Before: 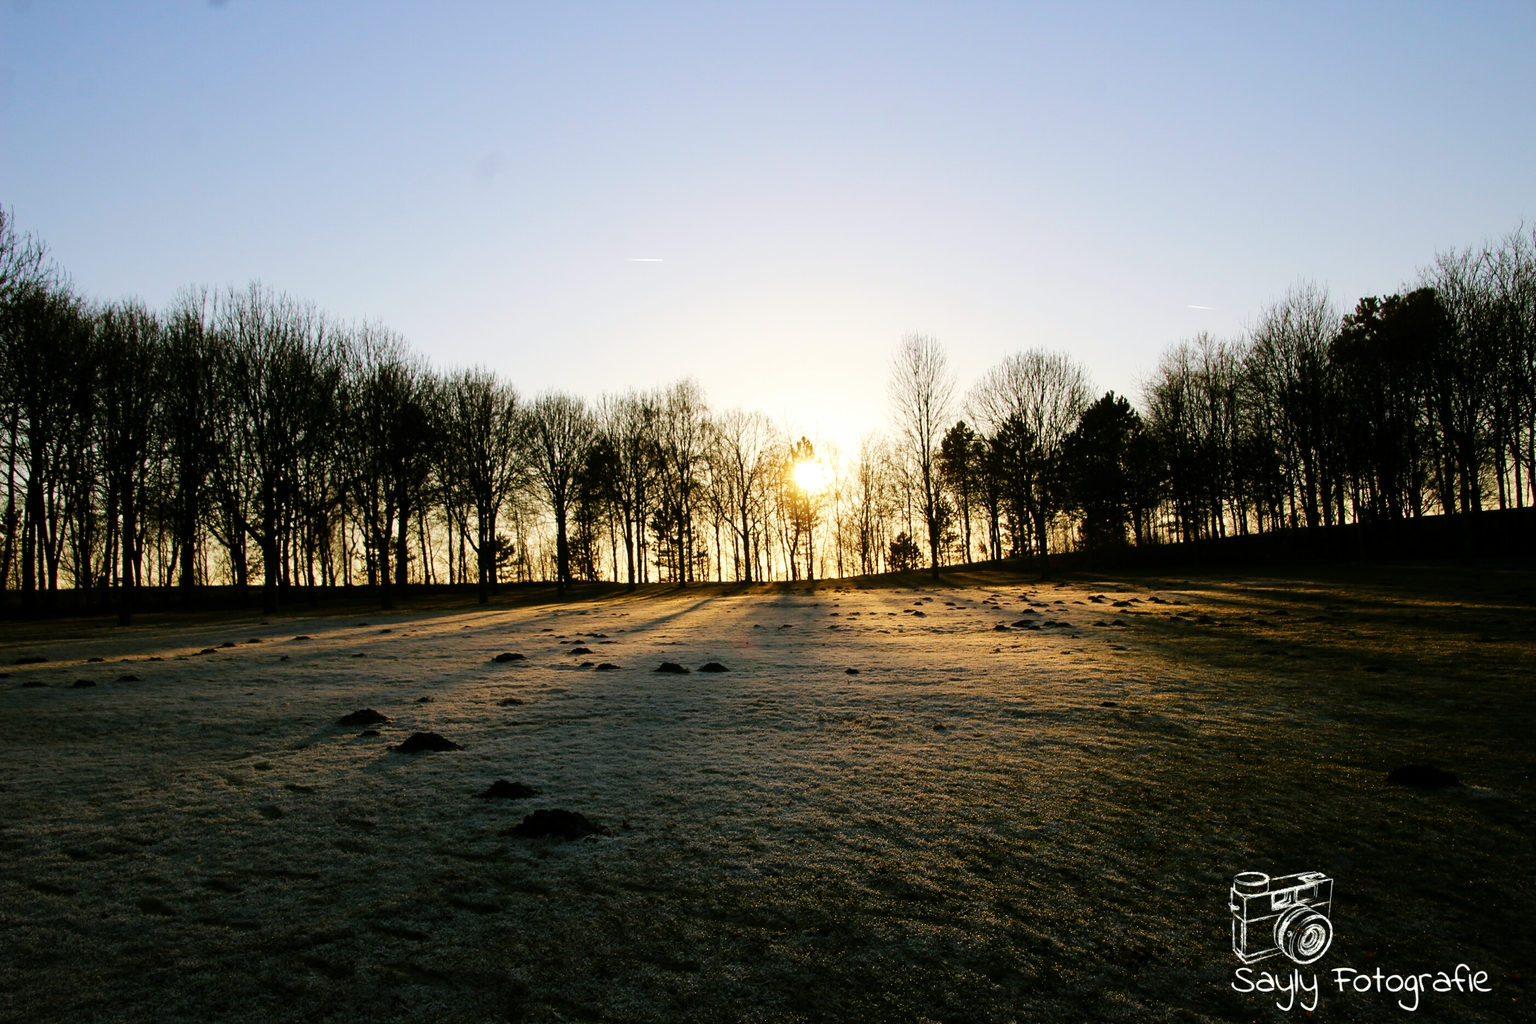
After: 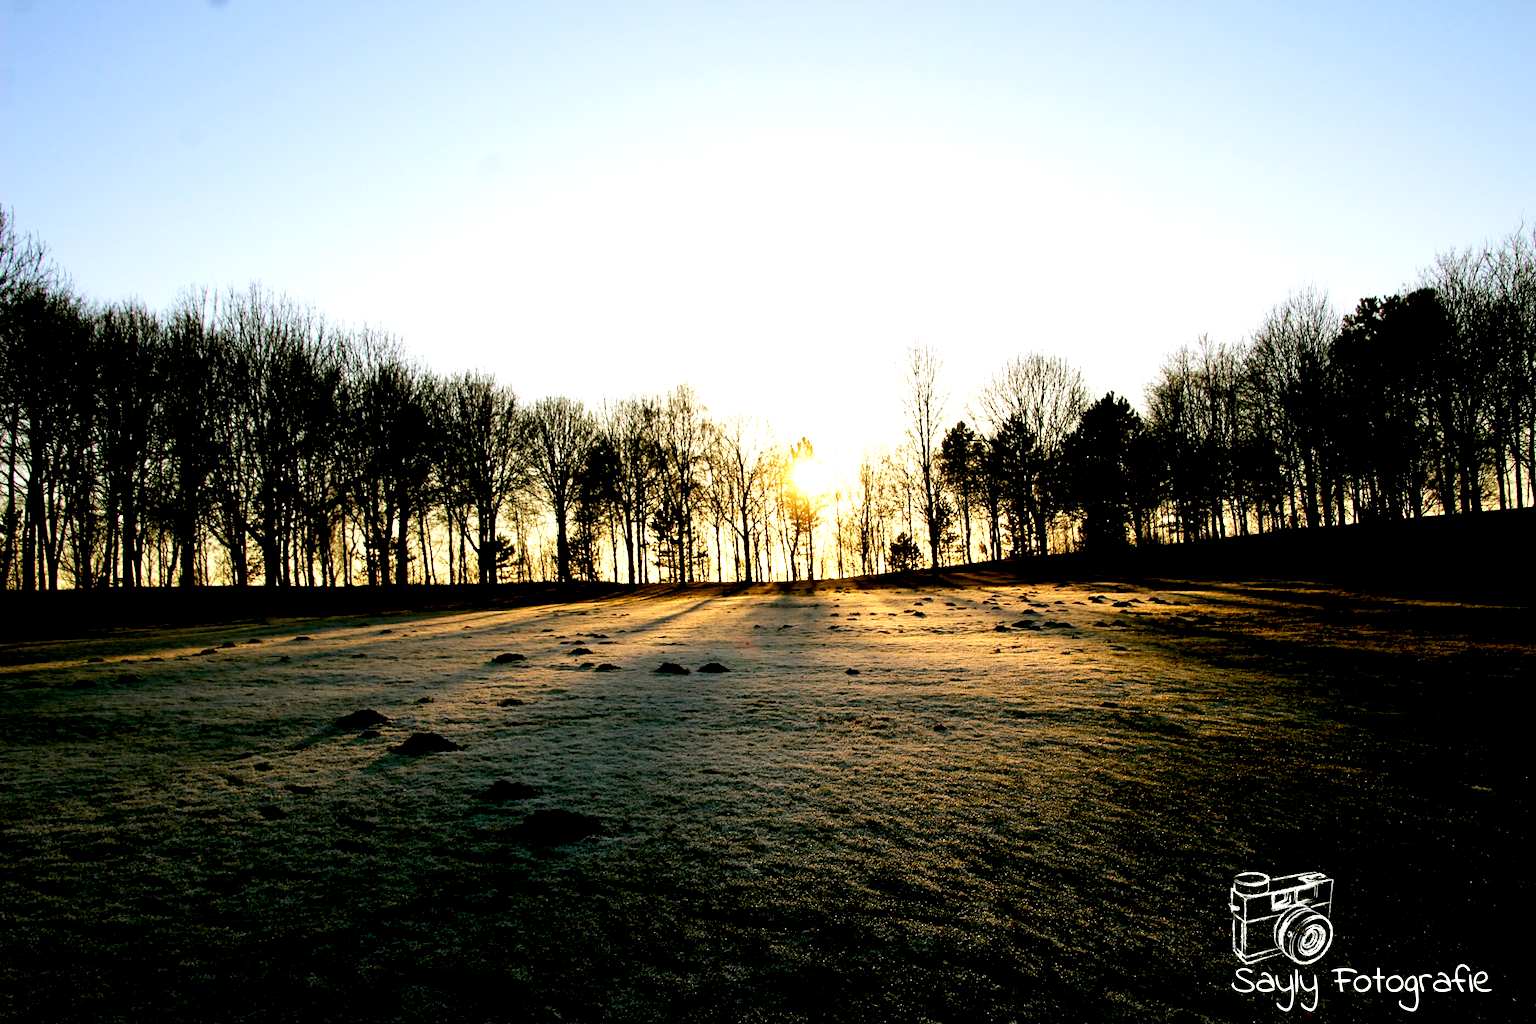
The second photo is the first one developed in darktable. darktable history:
exposure: black level correction 0.012, exposure 0.7 EV, compensate exposure bias true, compensate highlight preservation false
white balance: emerald 1
